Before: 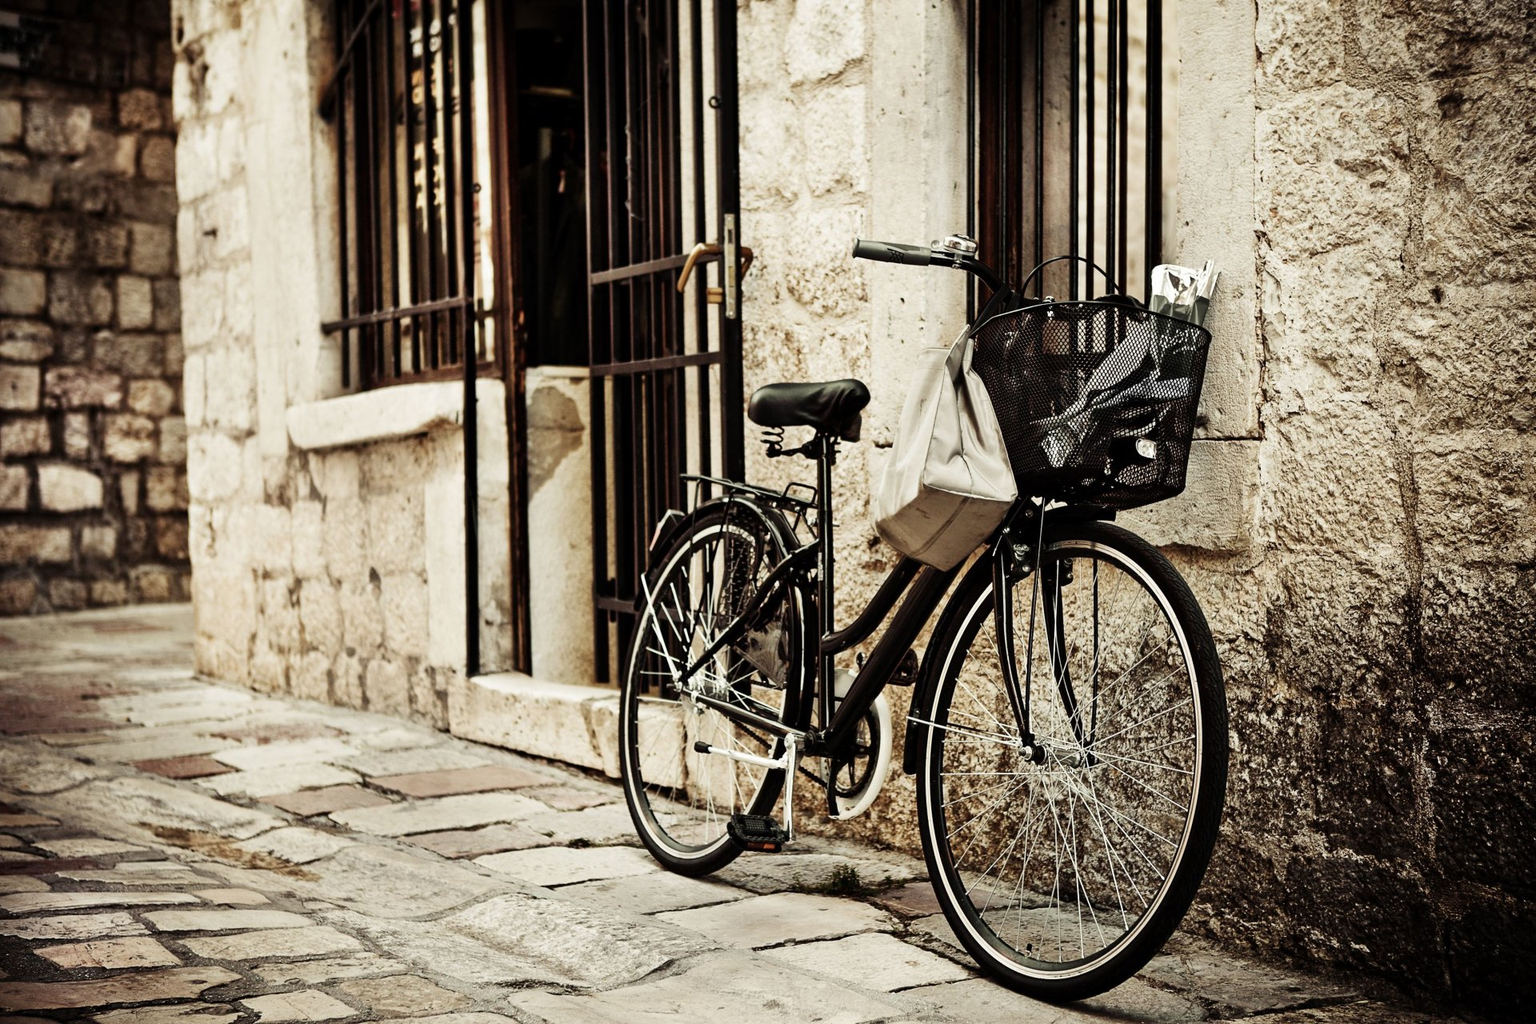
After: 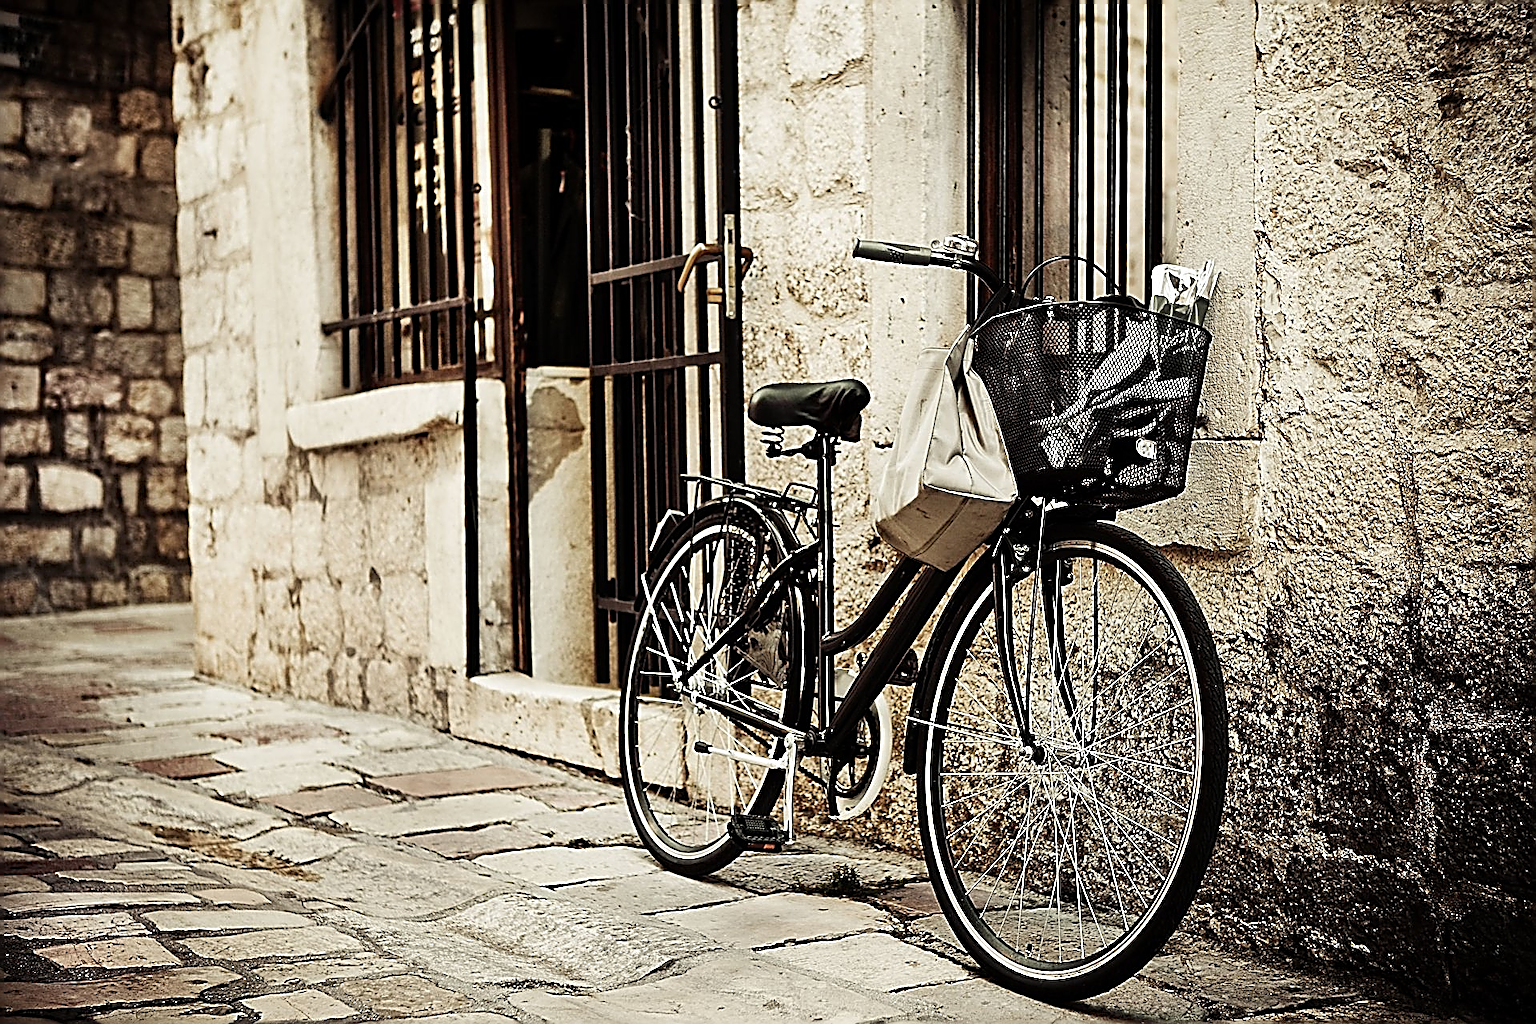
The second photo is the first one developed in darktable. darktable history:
sharpen: amount 1.987
